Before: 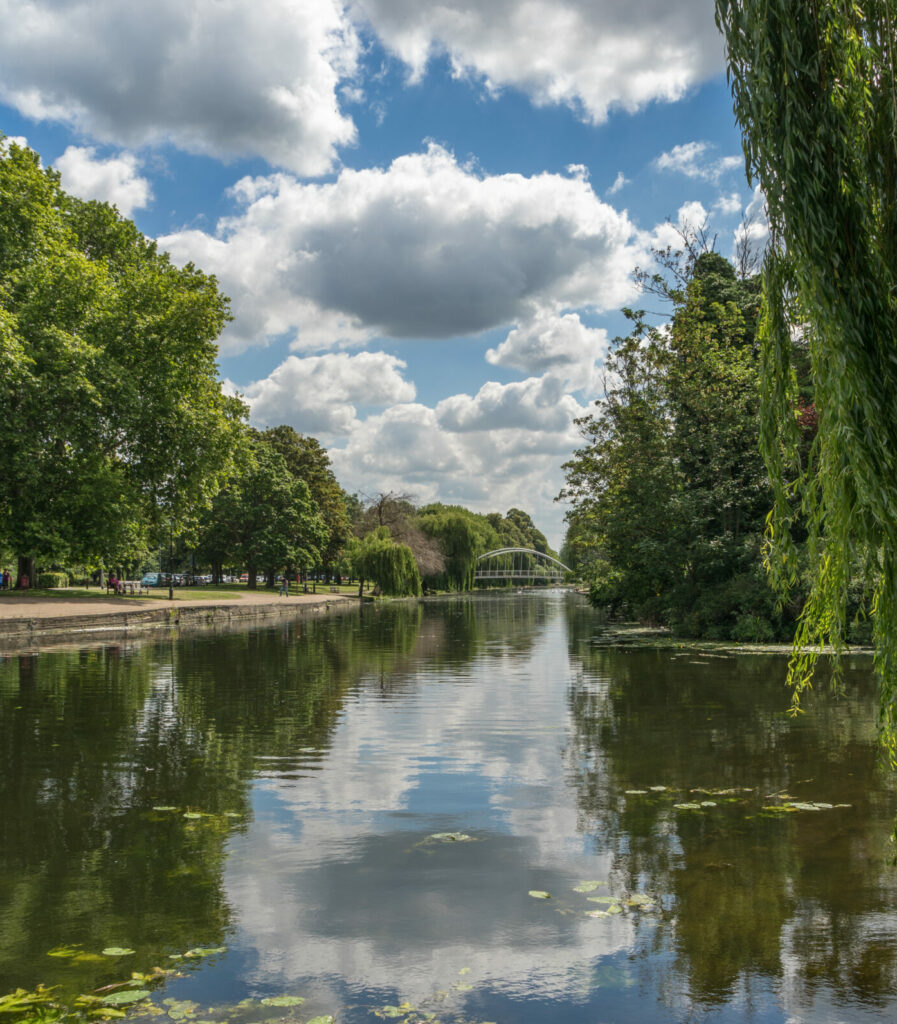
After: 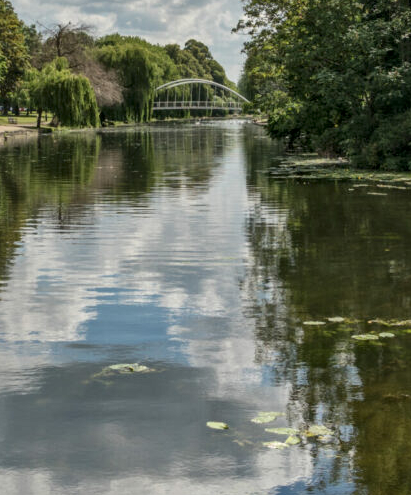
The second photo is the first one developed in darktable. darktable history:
crop: left 35.976%, top 45.819%, right 18.162%, bottom 5.807%
local contrast: mode bilateral grid, contrast 20, coarseness 20, detail 150%, midtone range 0.2
